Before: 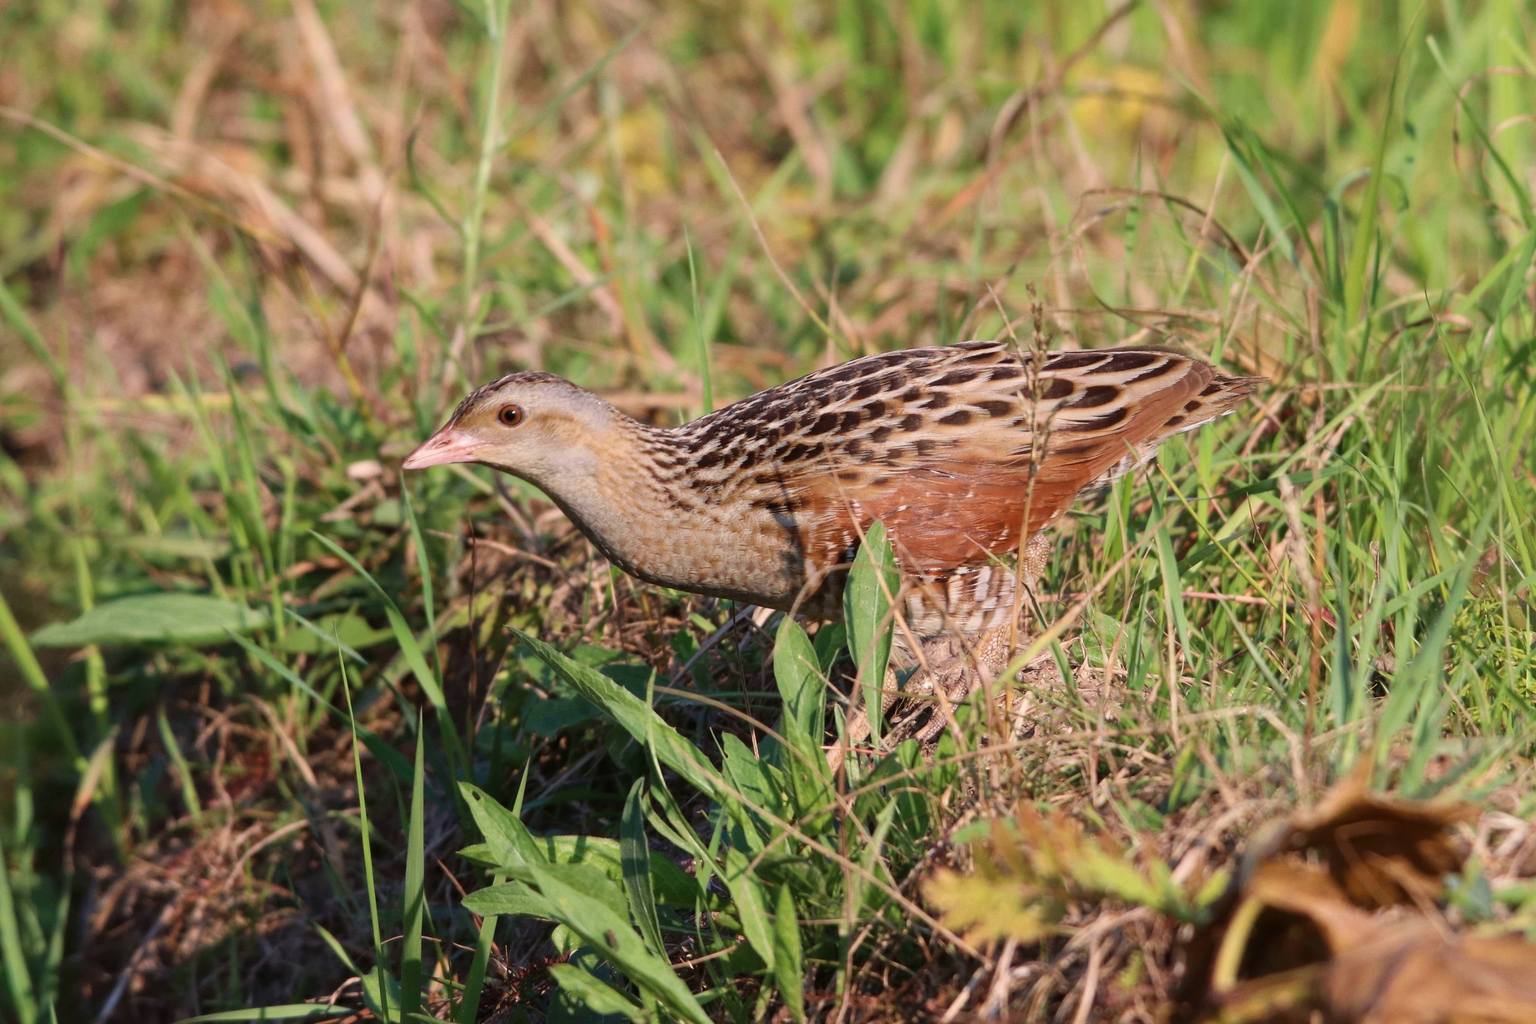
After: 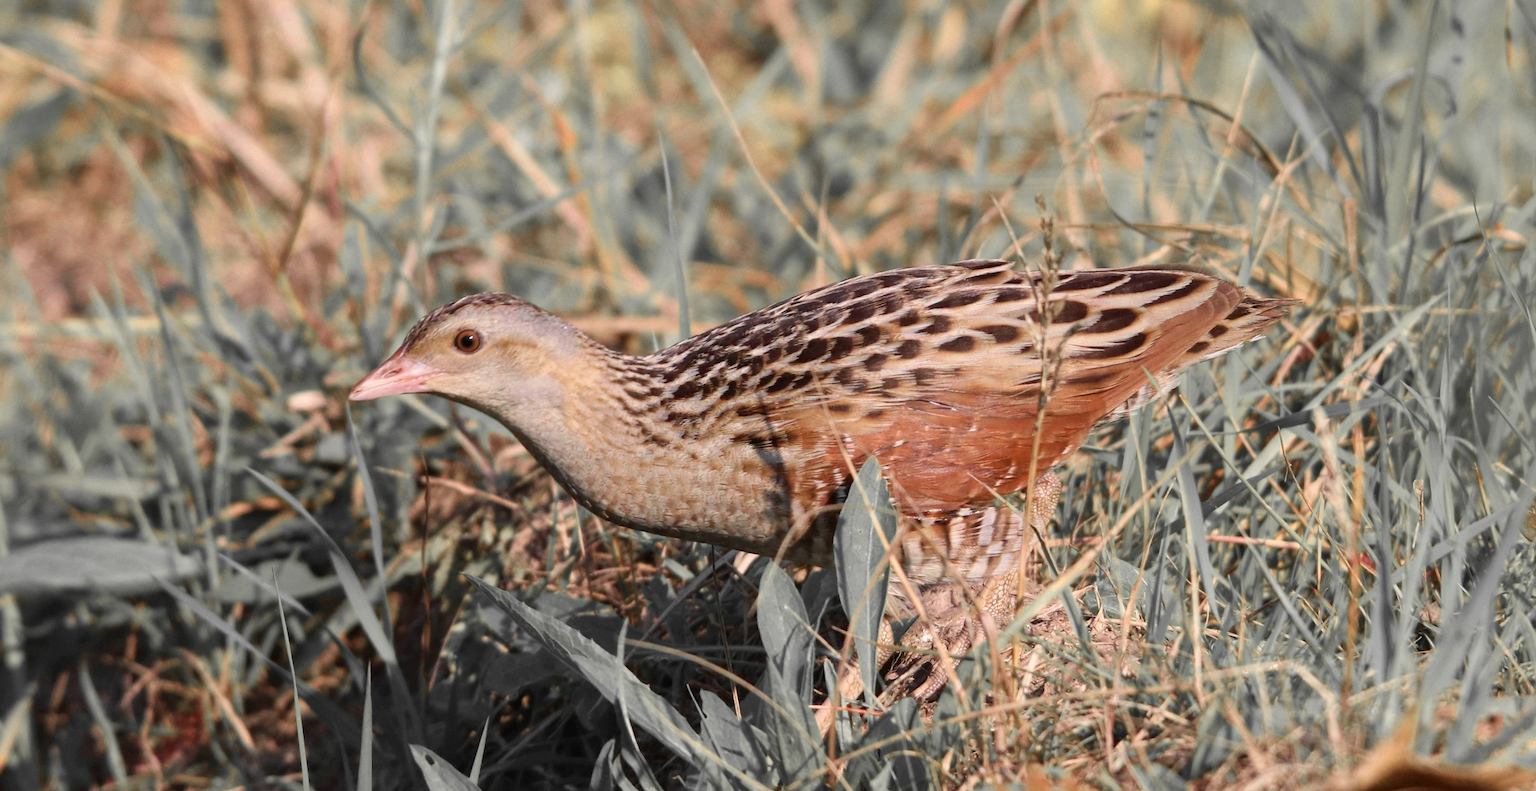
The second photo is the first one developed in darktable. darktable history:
color zones: curves: ch0 [(0, 0.447) (0.184, 0.543) (0.323, 0.476) (0.429, 0.445) (0.571, 0.443) (0.714, 0.451) (0.857, 0.452) (1, 0.447)]; ch1 [(0, 0.464) (0.176, 0.46) (0.287, 0.177) (0.429, 0.002) (0.571, 0) (0.714, 0) (0.857, 0) (1, 0.464)], mix 20%
crop: left 5.596%, top 10.314%, right 3.534%, bottom 19.395%
